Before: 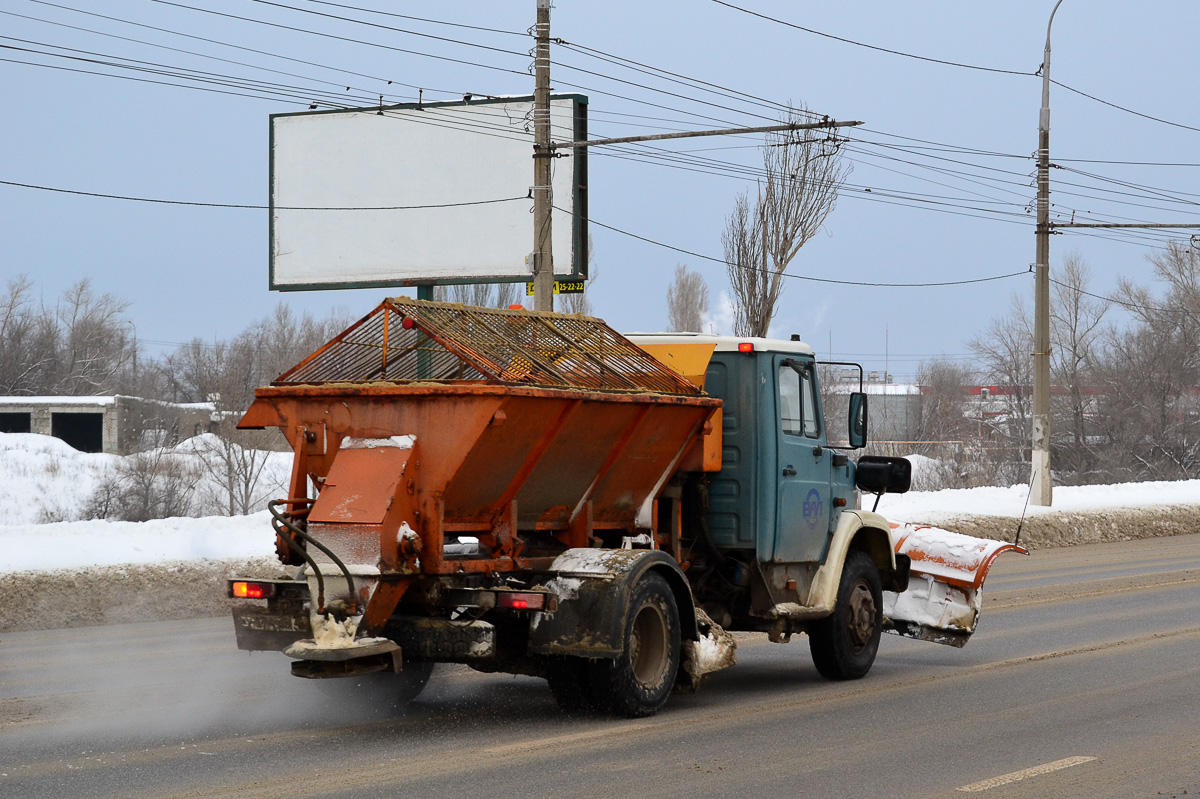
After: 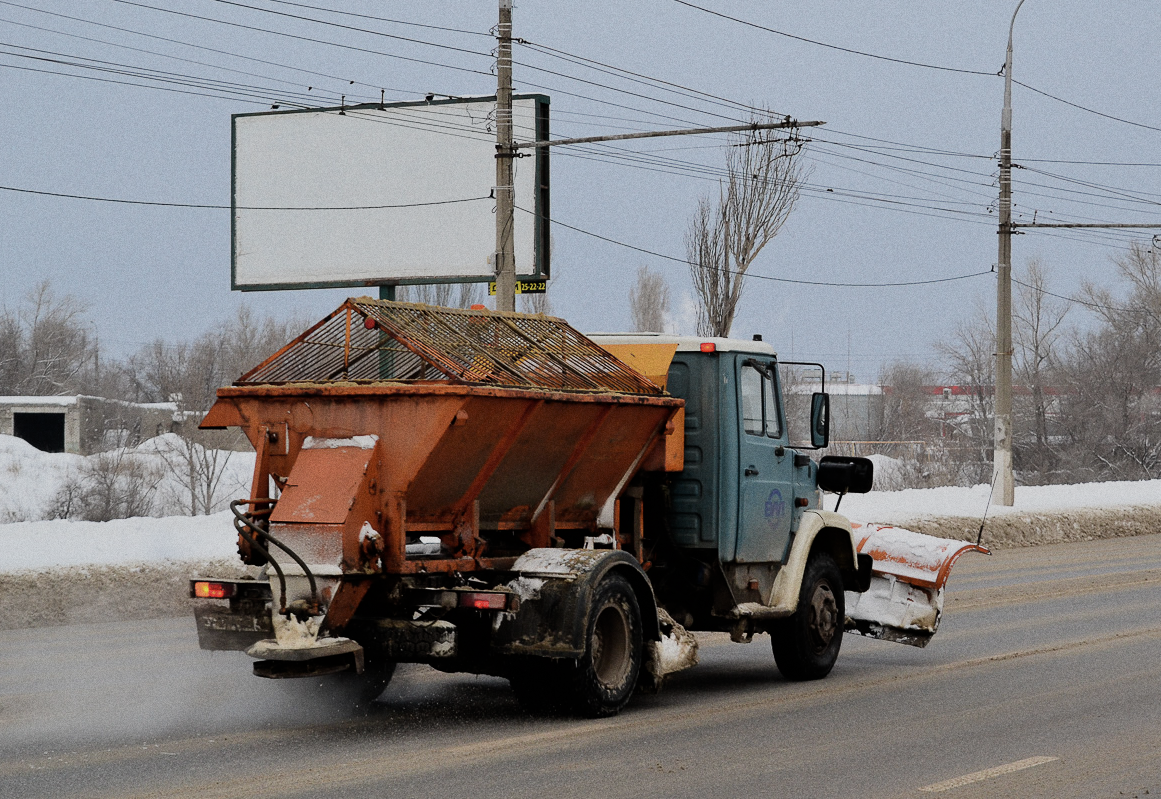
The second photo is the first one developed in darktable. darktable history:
grain: on, module defaults
crop and rotate: left 3.238%
filmic rgb: black relative exposure -7.65 EV, white relative exposure 4.56 EV, hardness 3.61
contrast brightness saturation: saturation -0.17
